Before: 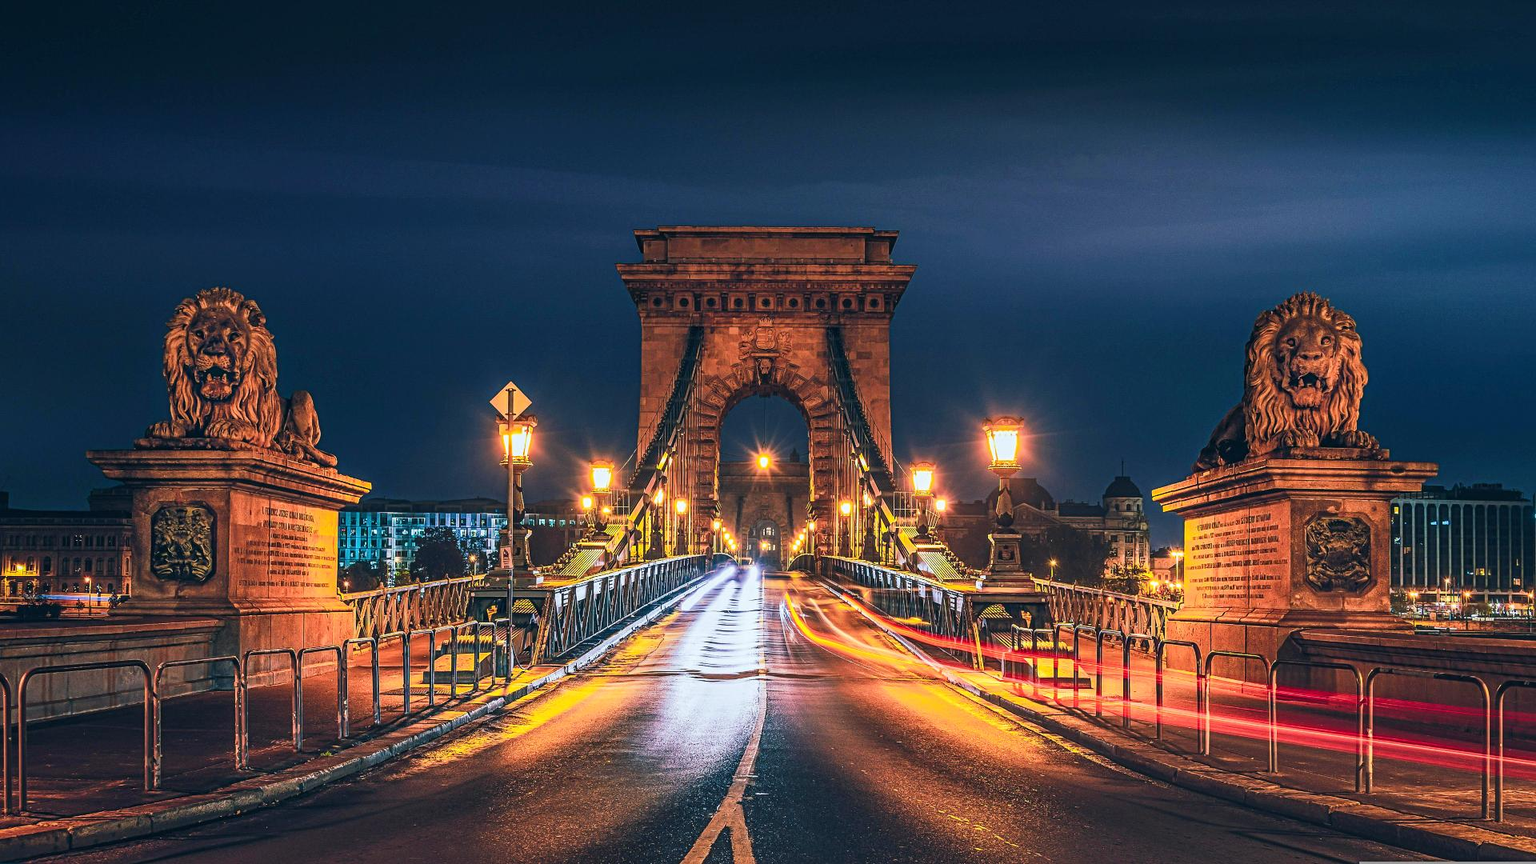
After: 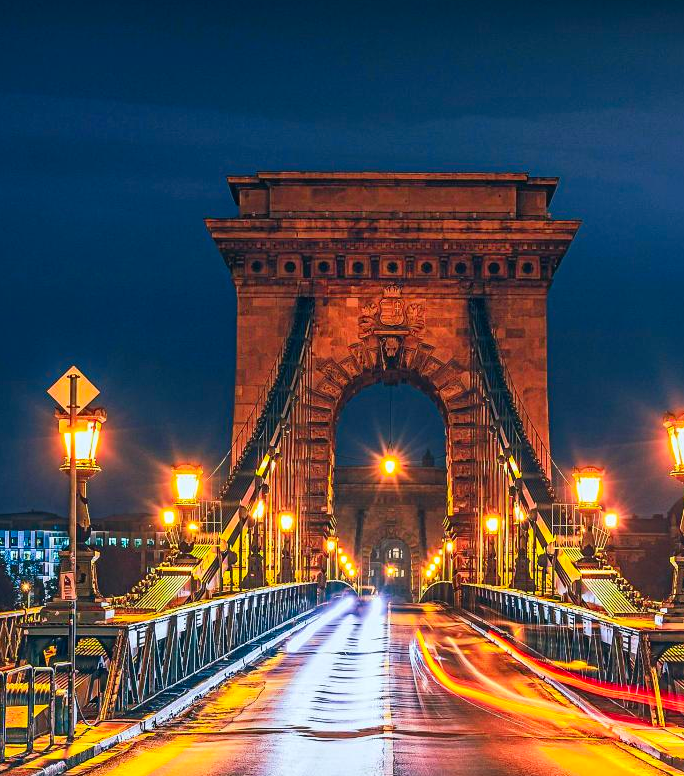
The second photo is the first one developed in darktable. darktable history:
crop and rotate: left 29.427%, top 10.316%, right 34.927%, bottom 17.792%
color correction: highlights b* 0.004, saturation 1.33
